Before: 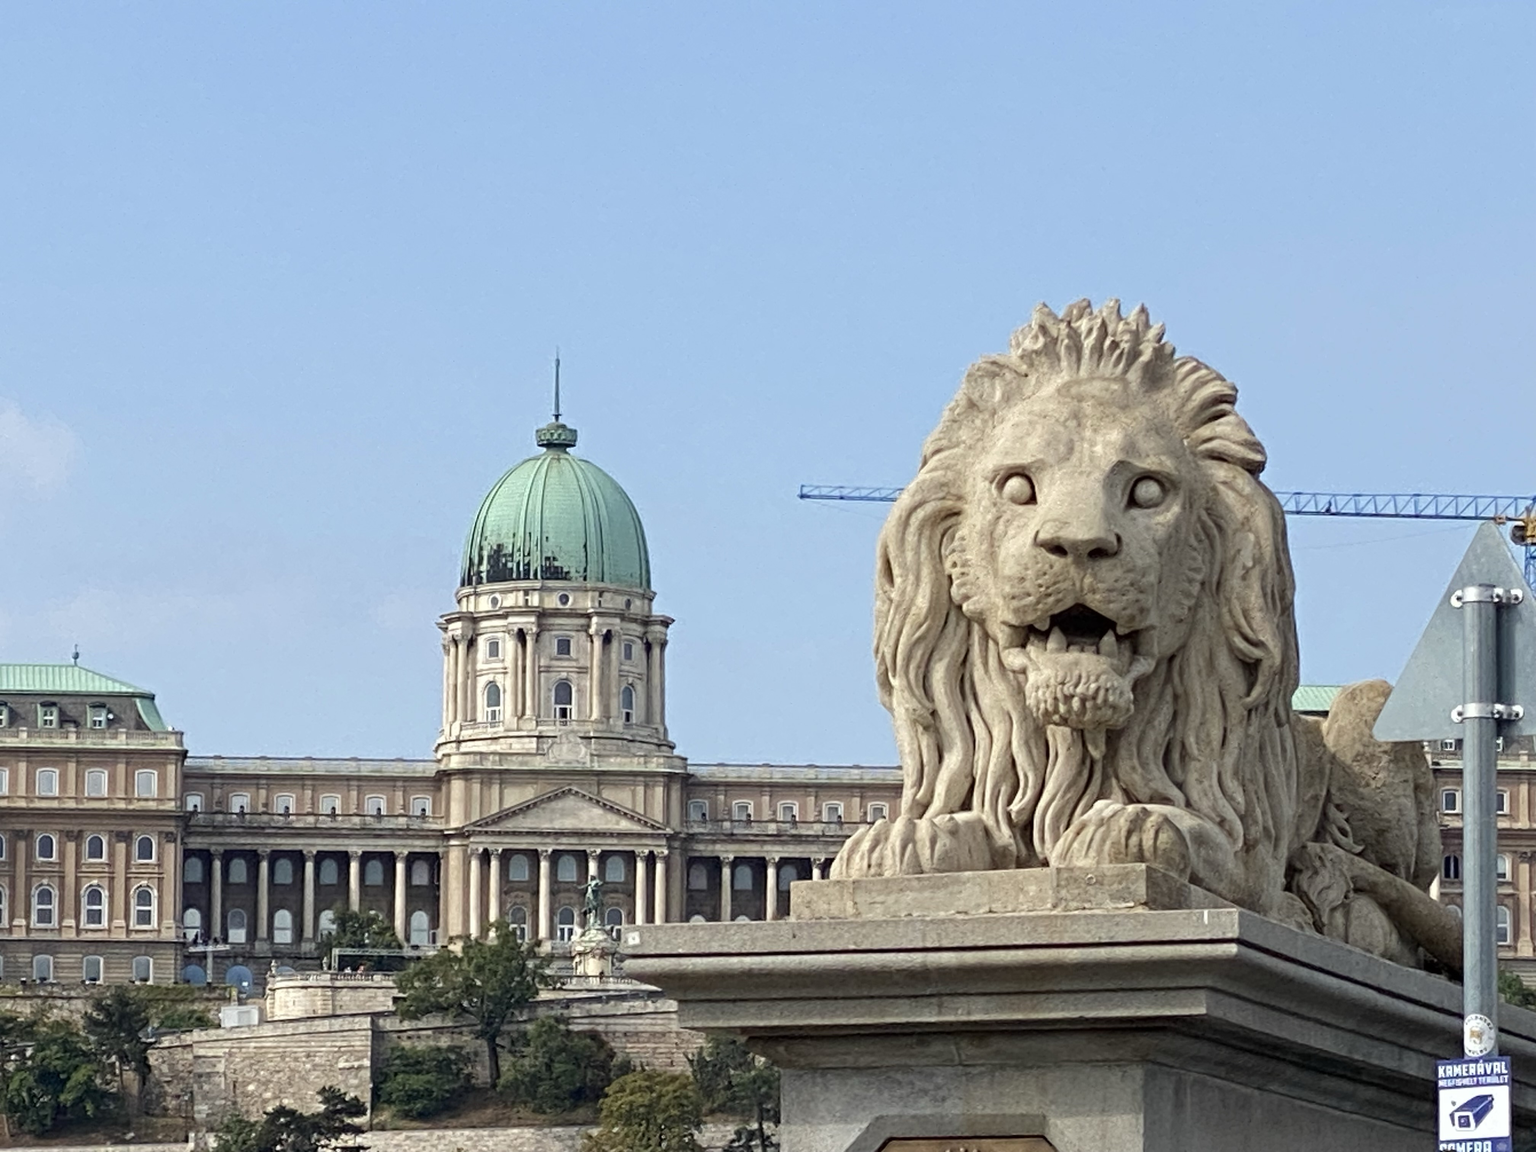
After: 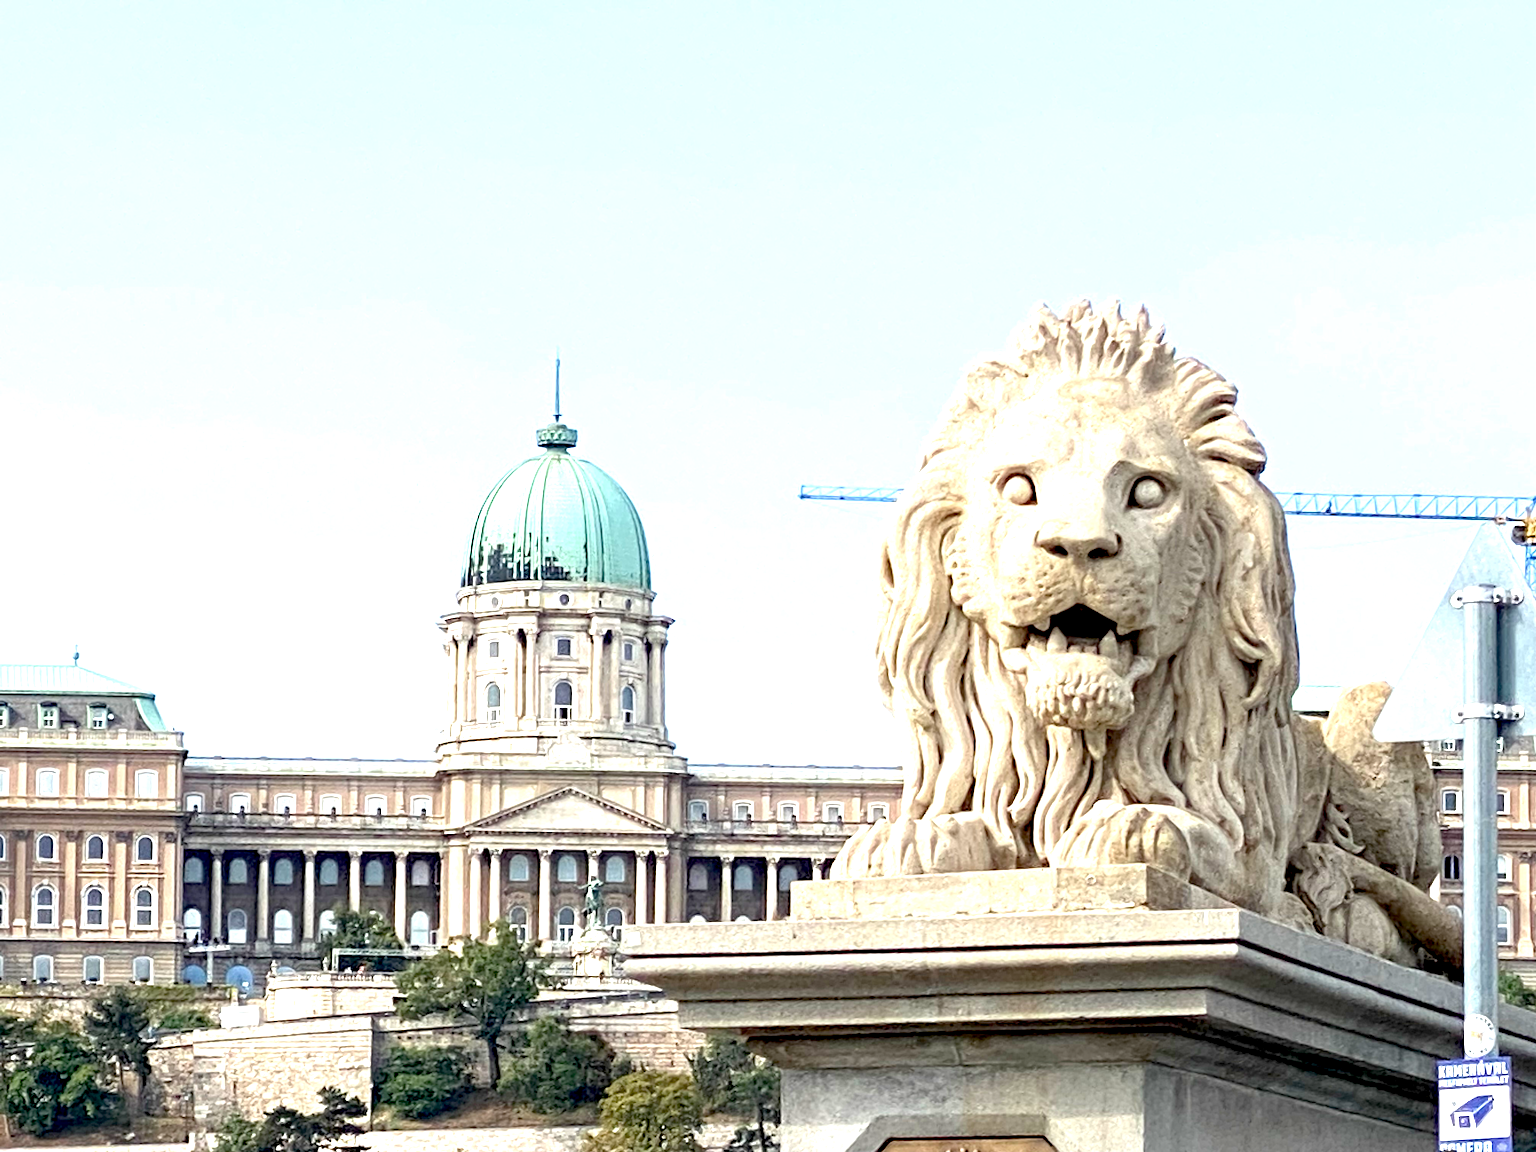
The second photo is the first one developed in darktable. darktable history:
exposure: black level correction 0.009, exposure 1.424 EV, compensate exposure bias true, compensate highlight preservation false
